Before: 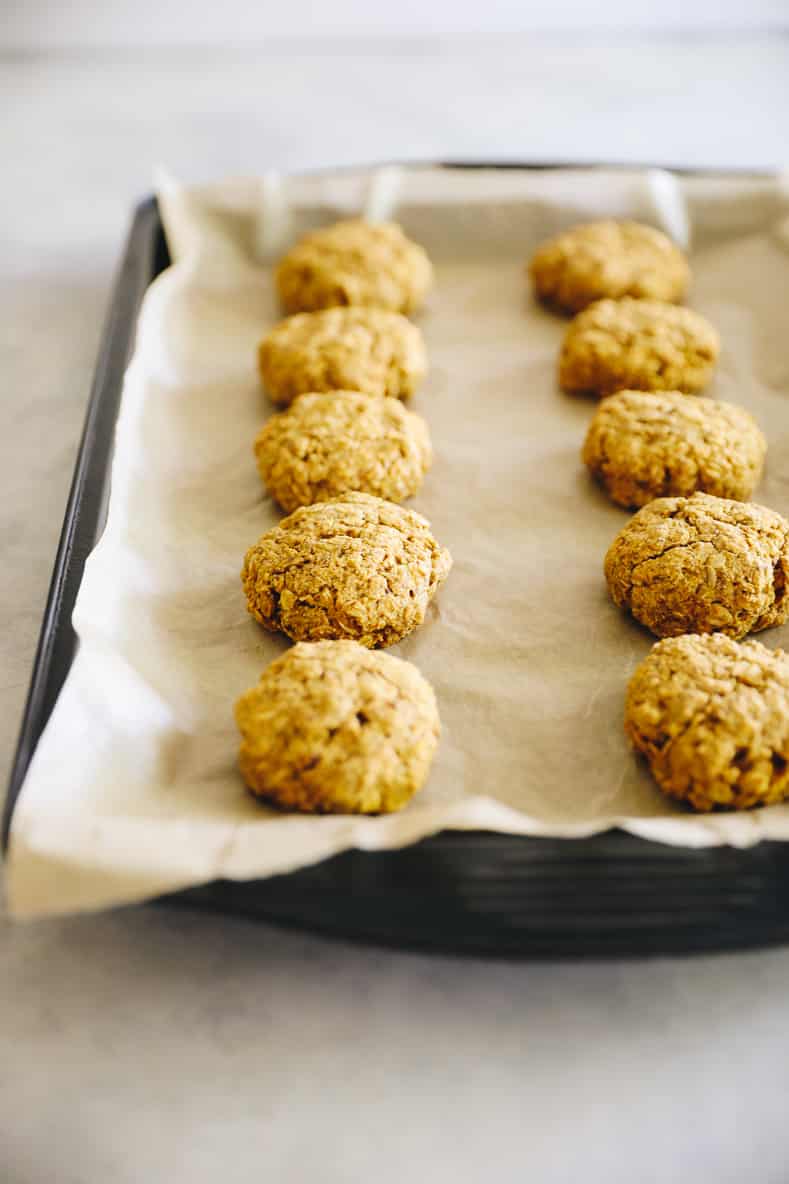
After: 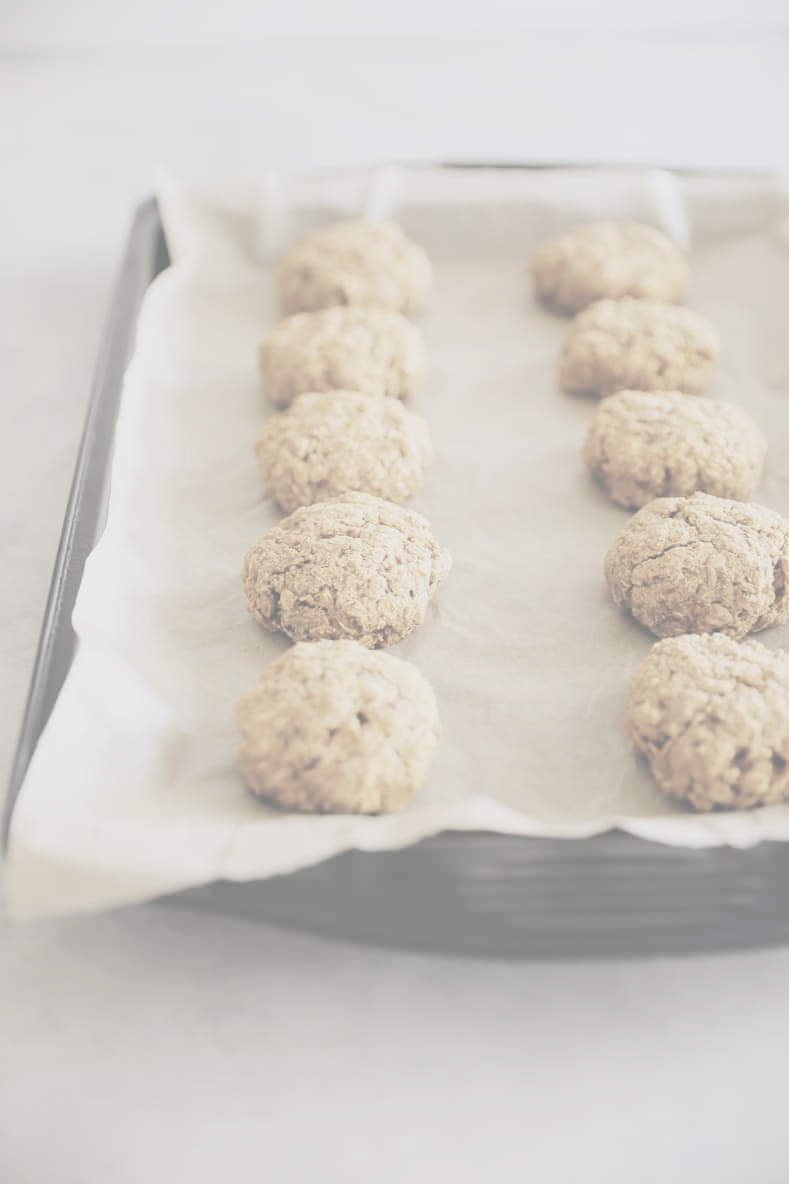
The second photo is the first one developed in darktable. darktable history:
contrast brightness saturation: contrast -0.322, brightness 0.755, saturation -0.77
